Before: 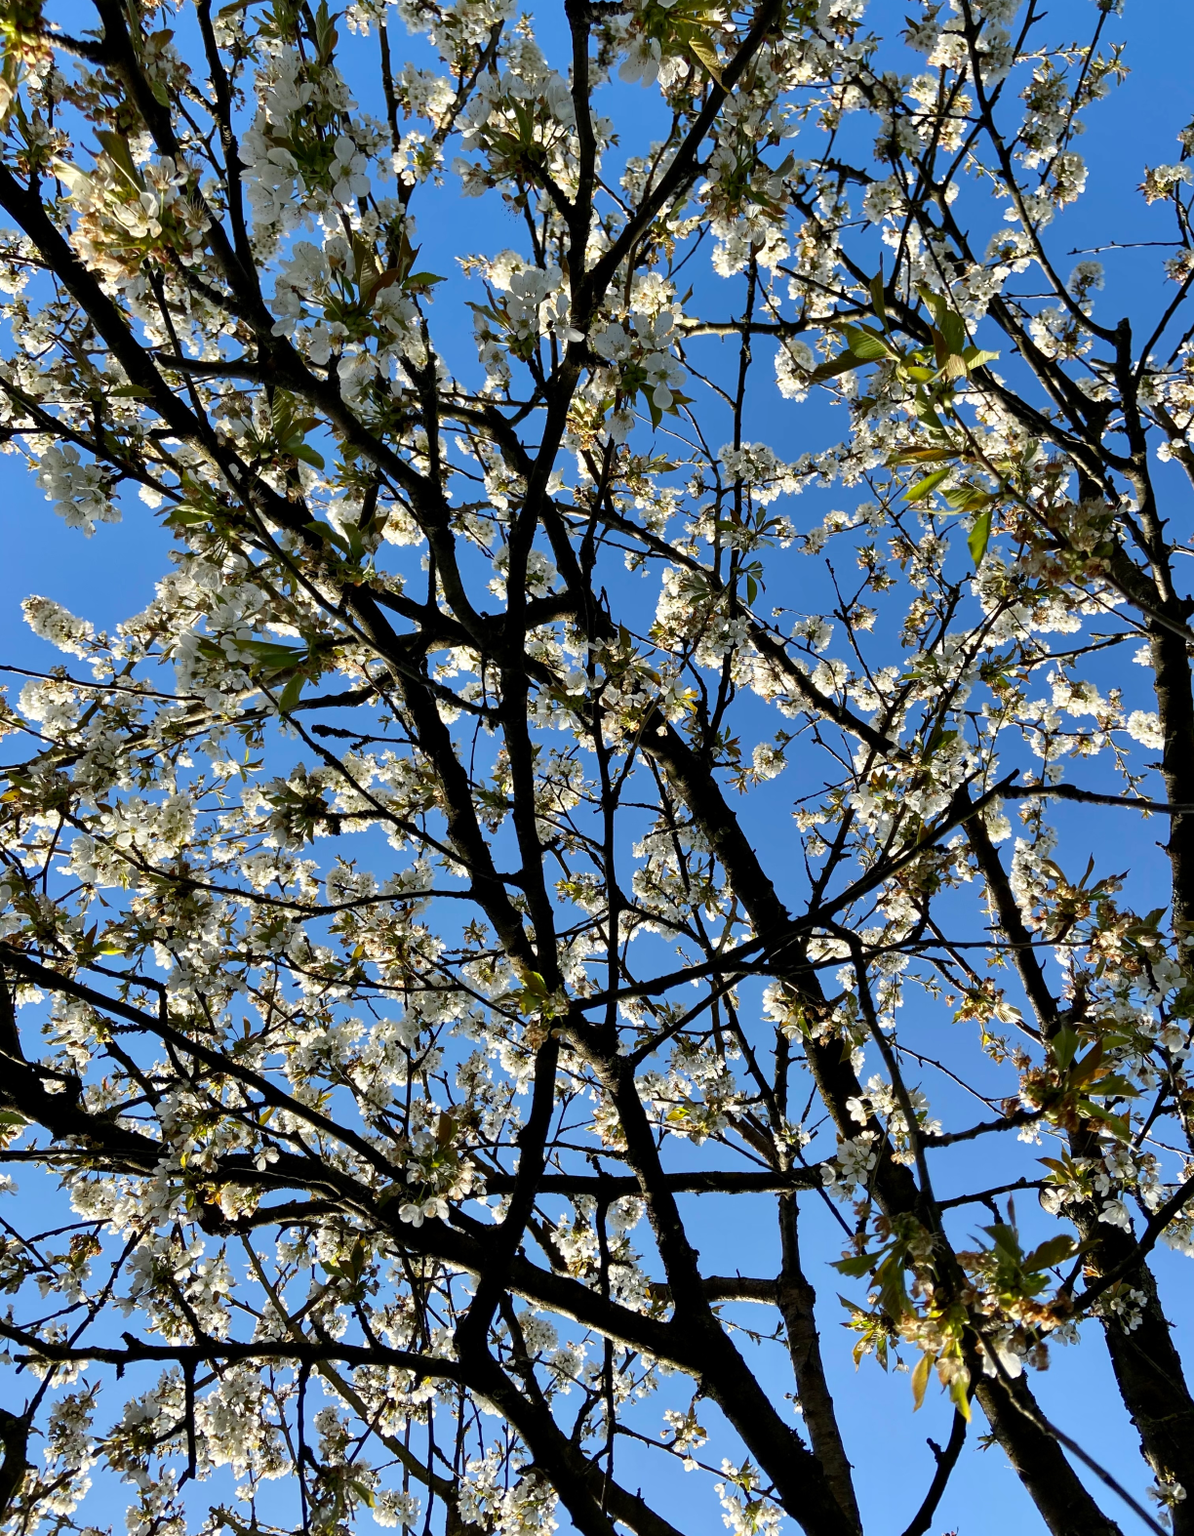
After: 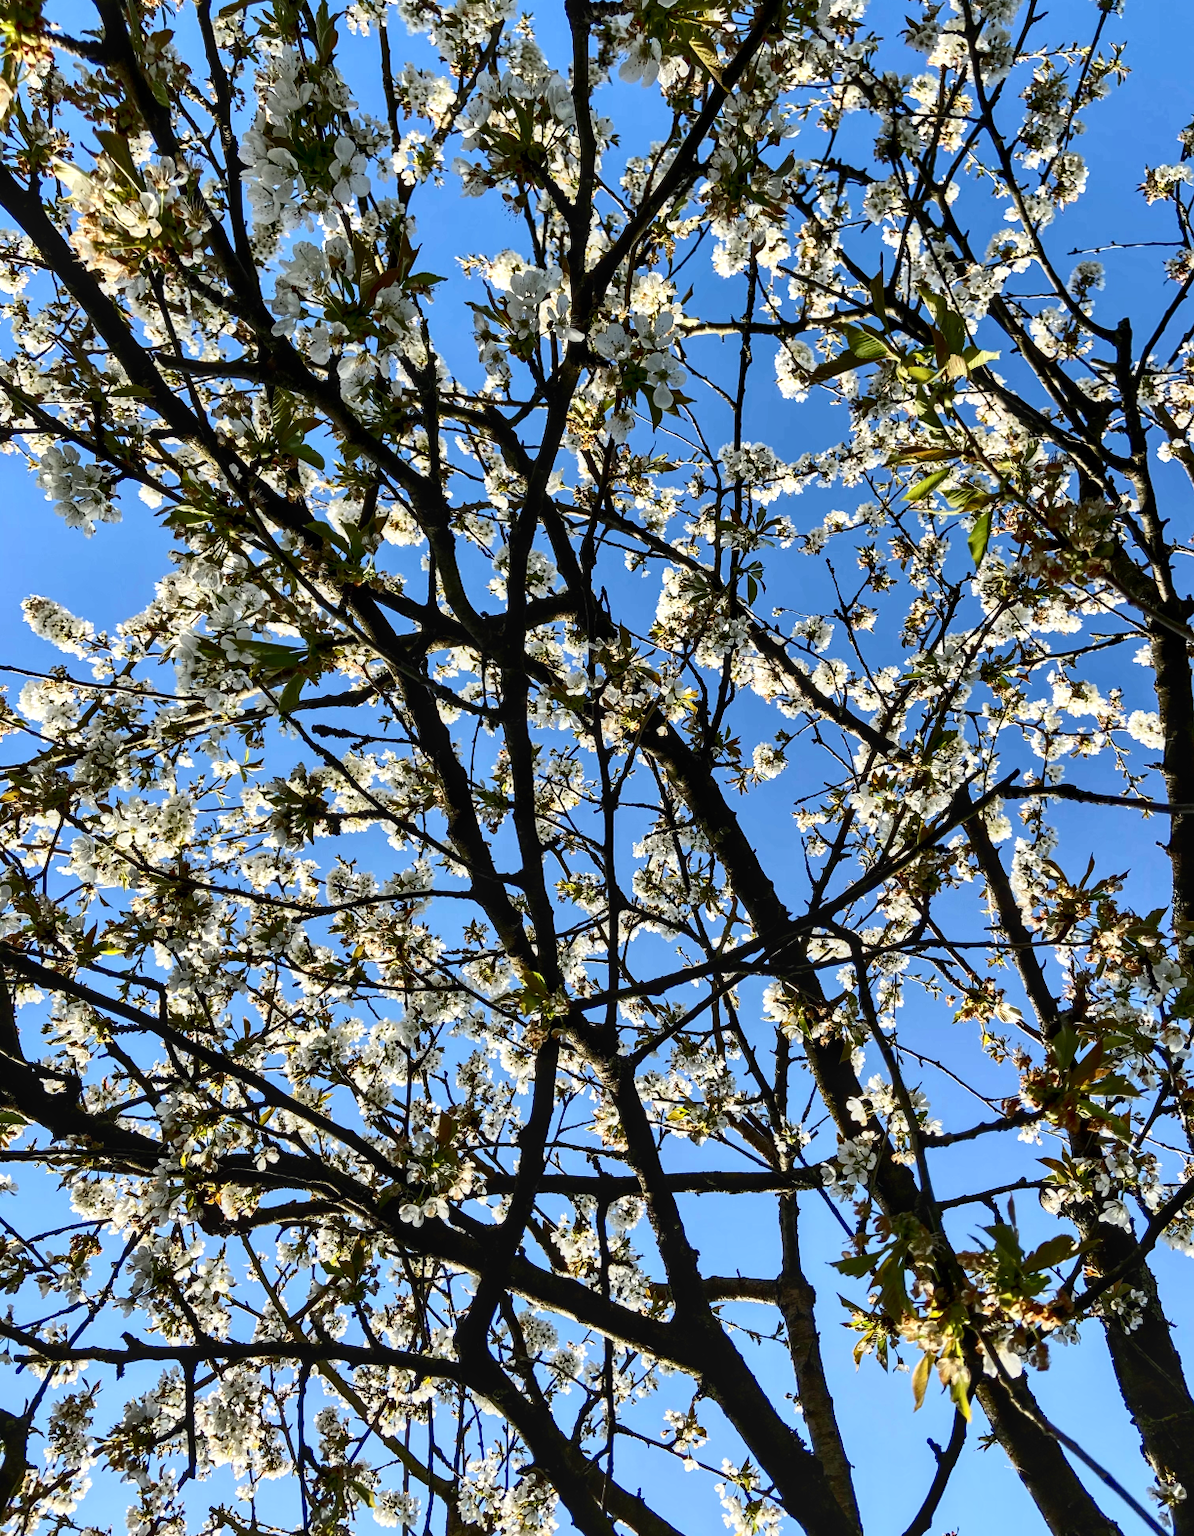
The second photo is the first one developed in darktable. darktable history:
shadows and highlights: shadows 62.66, white point adjustment 0.37, highlights -34.44, compress 83.82%
local contrast: on, module defaults
contrast brightness saturation: contrast 0.28
exposure: black level correction 0, exposure 0.2 EV, compensate exposure bias true, compensate highlight preservation false
